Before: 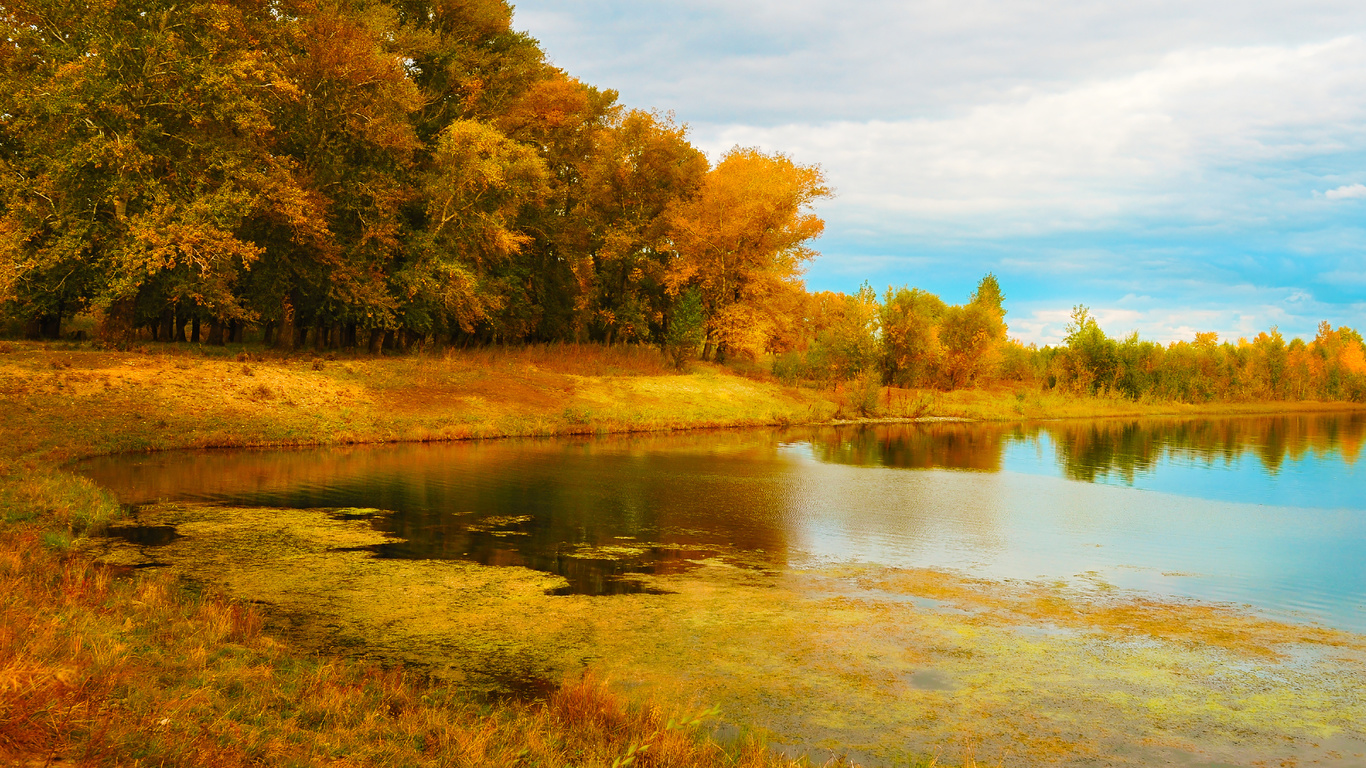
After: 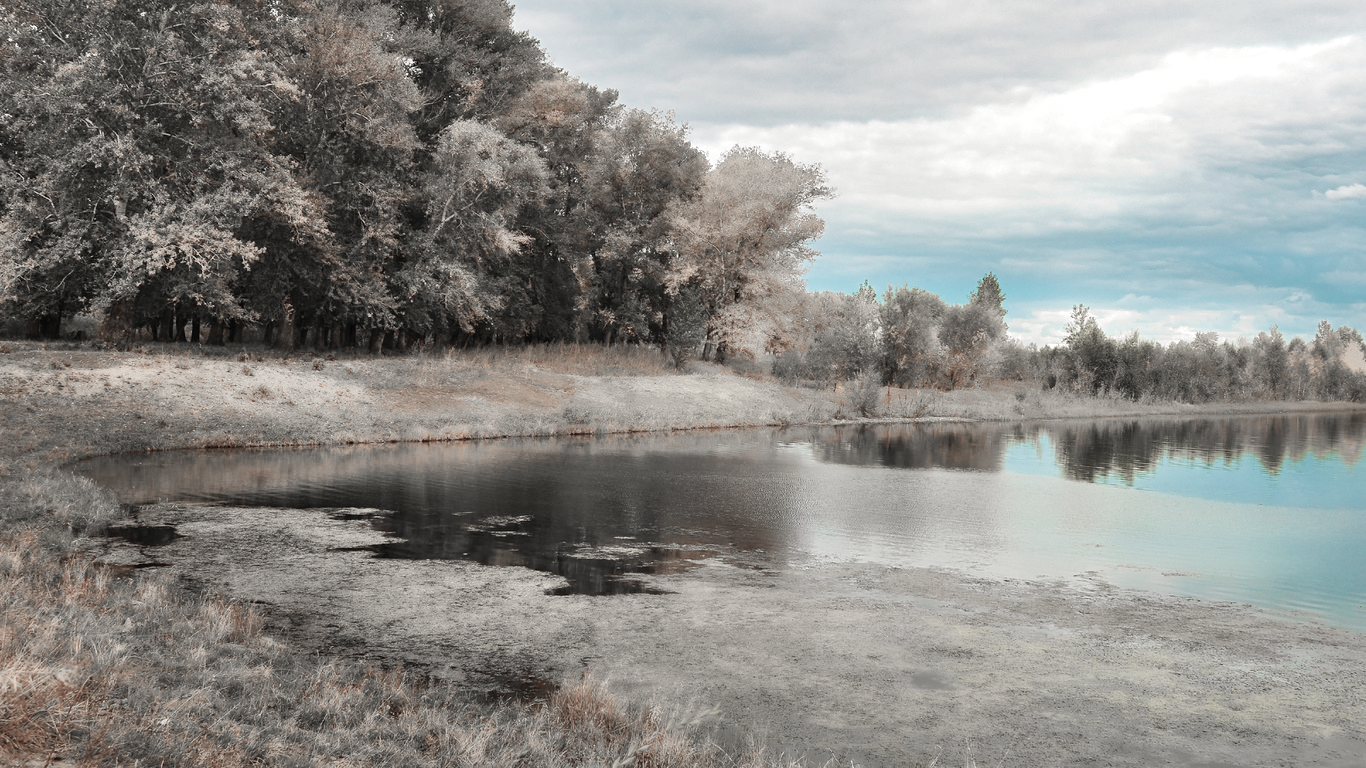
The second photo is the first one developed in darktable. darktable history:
color zones: curves: ch0 [(0, 0.559) (0.153, 0.551) (0.229, 0.5) (0.429, 0.5) (0.571, 0.5) (0.714, 0.5) (0.857, 0.5) (1, 0.559)]; ch1 [(0, 0.417) (0.112, 0.336) (0.213, 0.26) (0.429, 0.34) (0.571, 0.35) (0.683, 0.331) (0.857, 0.344) (1, 0.417)], mix 99.72%
shadows and highlights: low approximation 0.01, soften with gaussian
color balance rgb: perceptual saturation grading › global saturation 19.757%, perceptual brilliance grading › global brilliance 3.176%, global vibrance 20%
